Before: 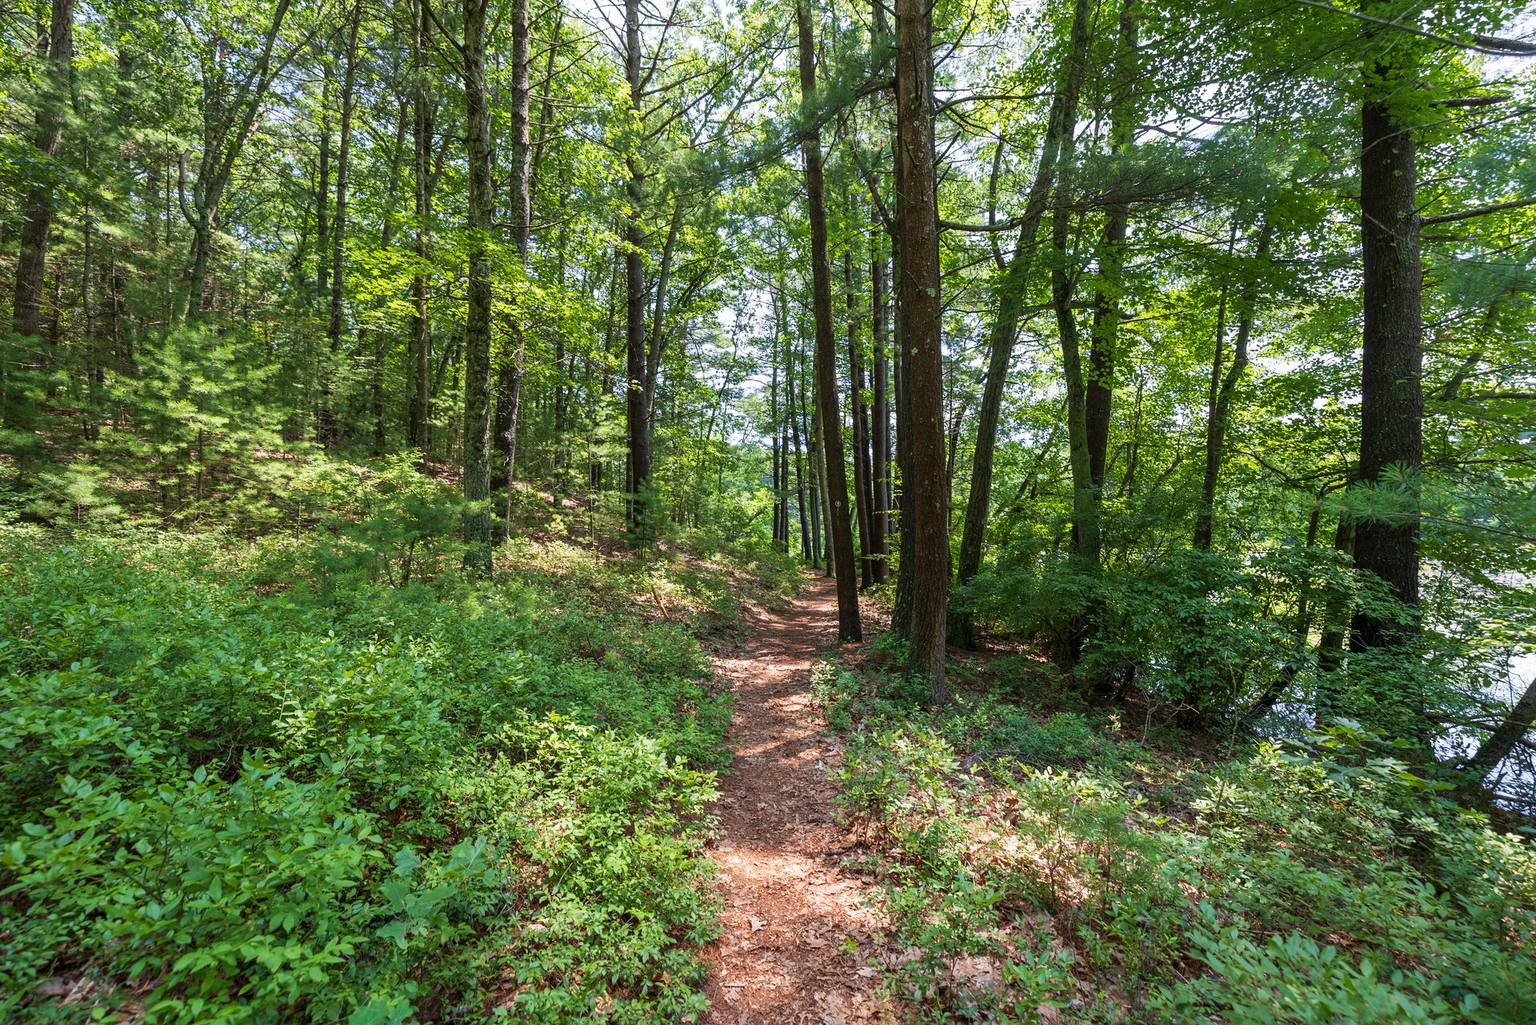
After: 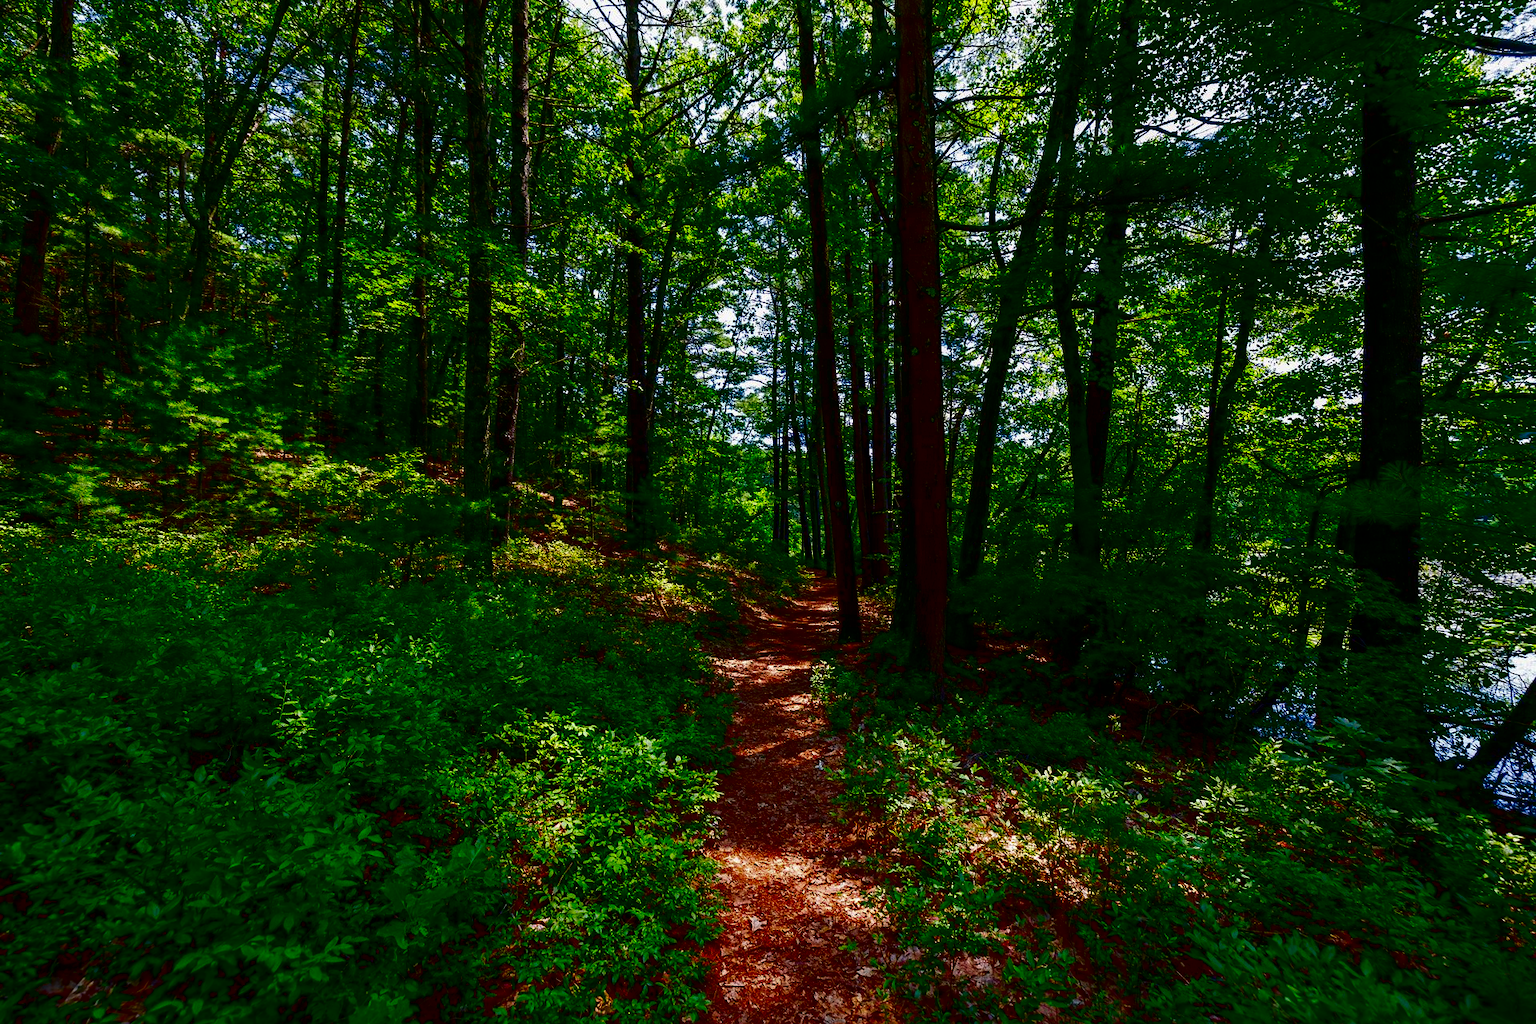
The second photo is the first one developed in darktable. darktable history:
contrast brightness saturation: brightness -0.997, saturation 0.985
